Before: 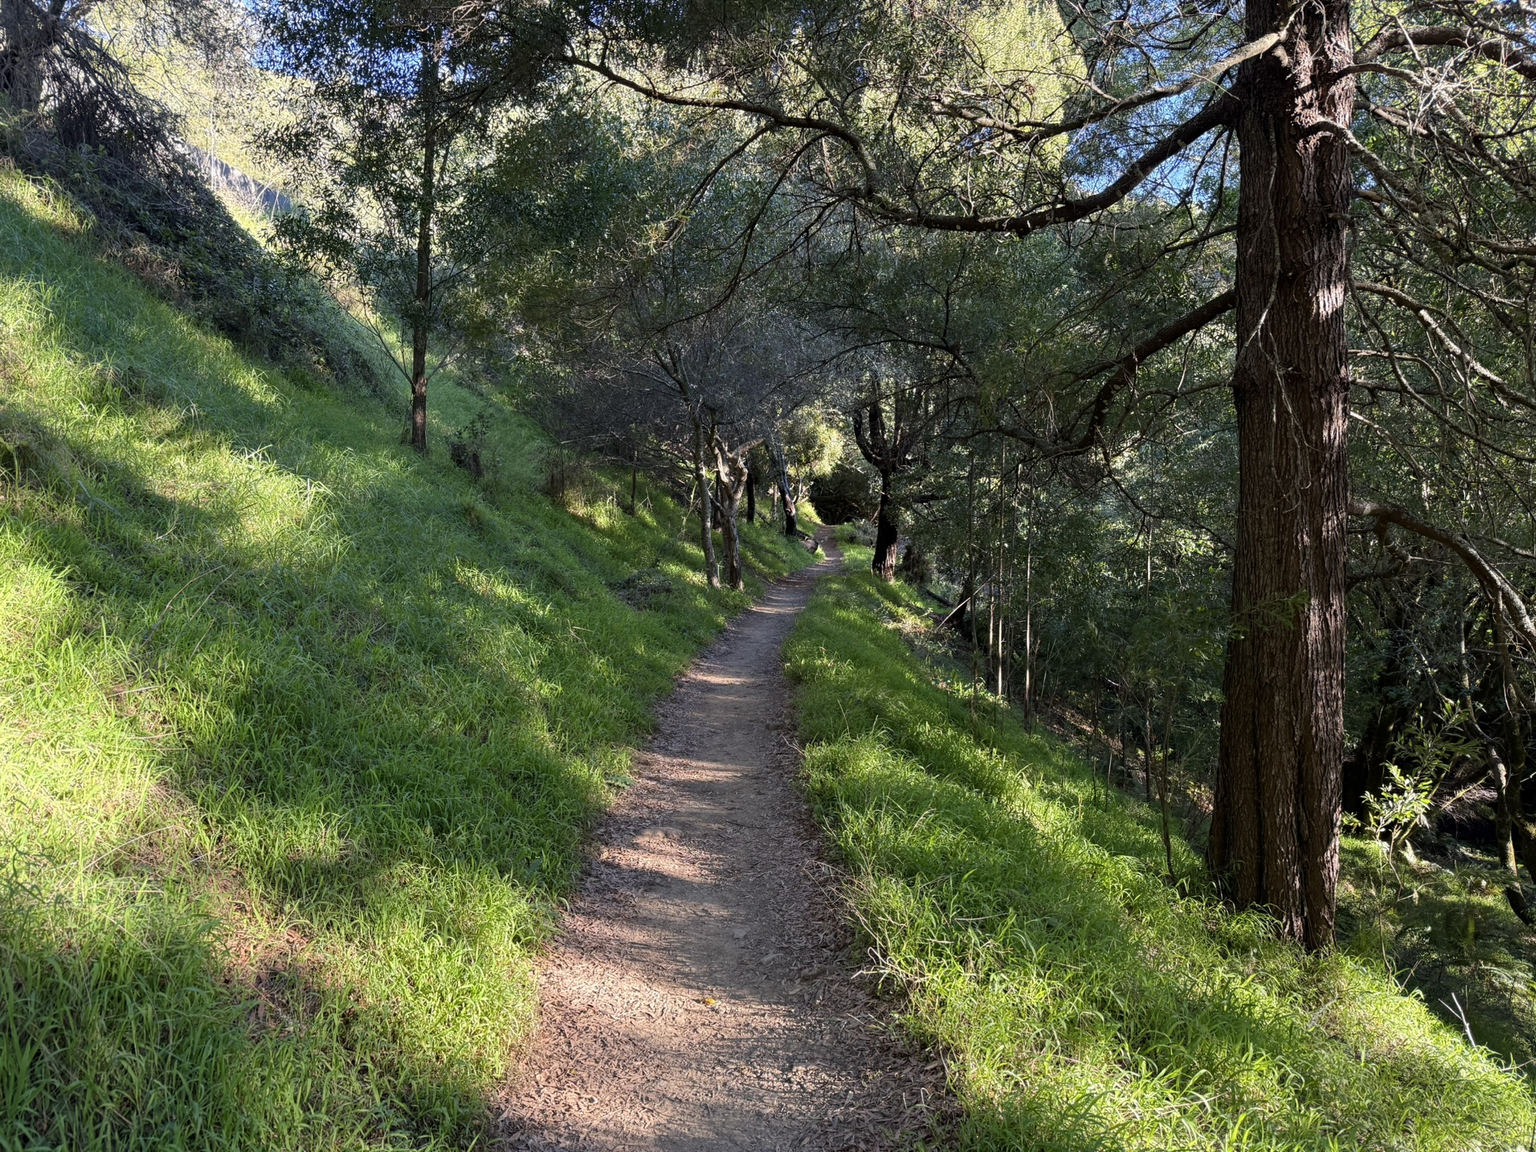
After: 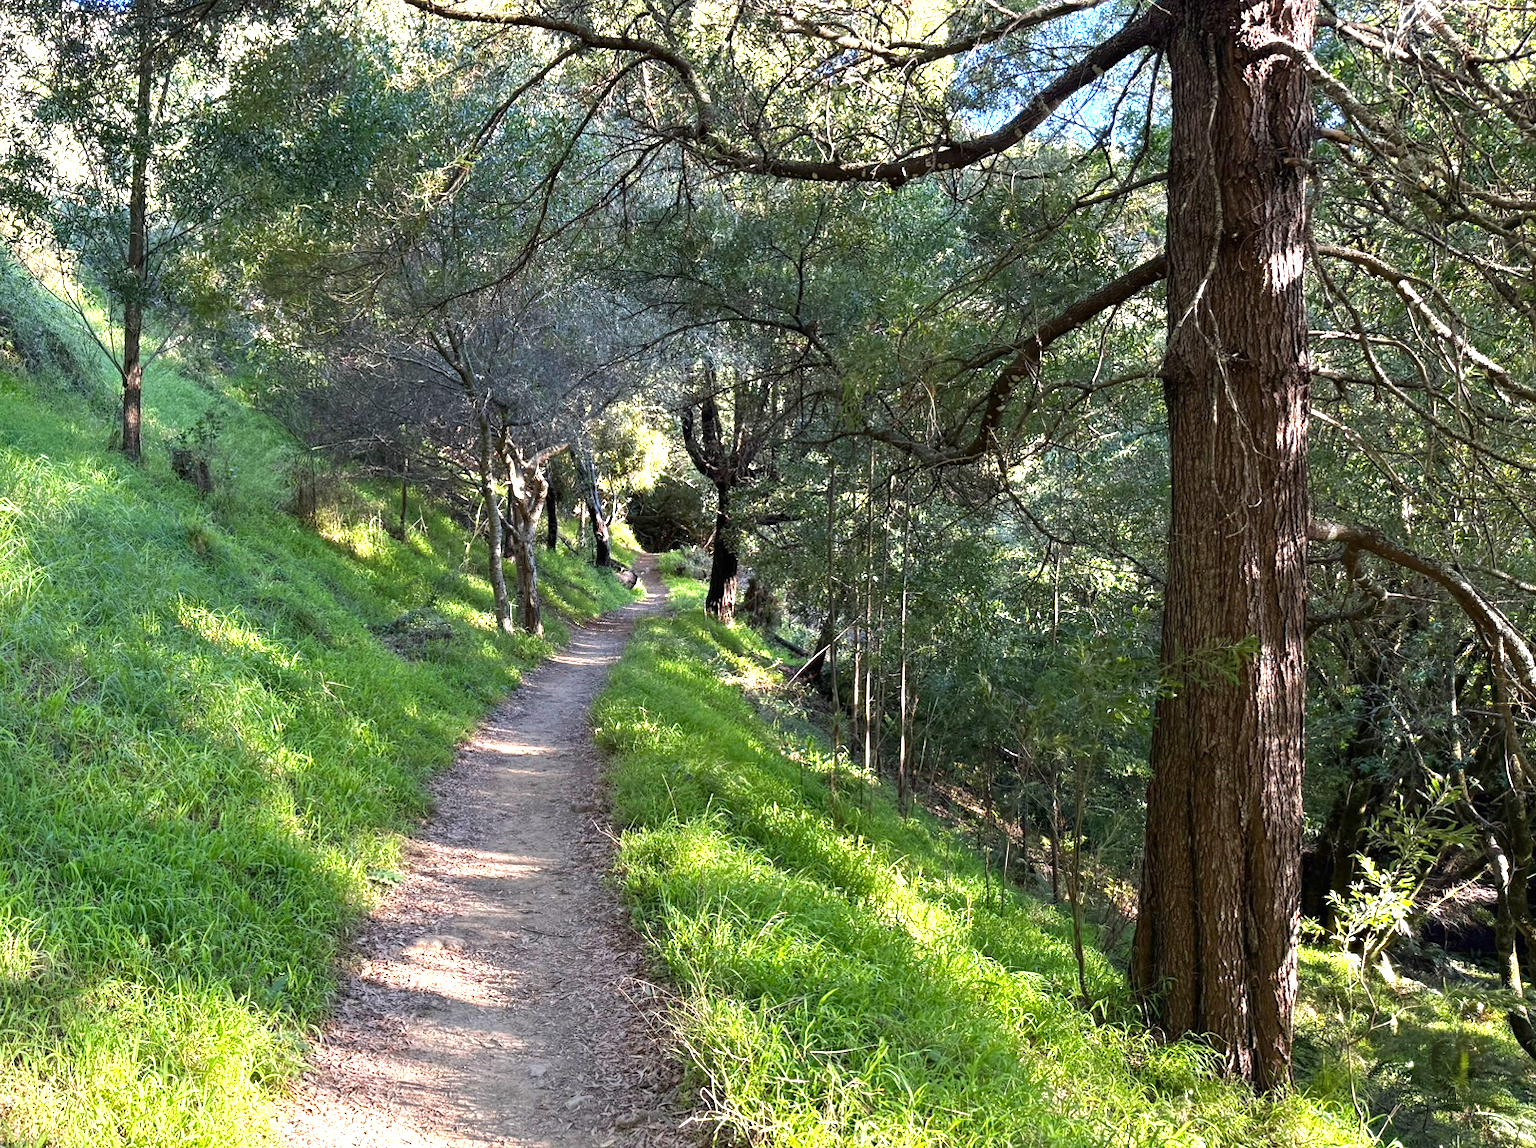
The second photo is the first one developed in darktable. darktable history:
tone equalizer: edges refinement/feathering 500, mask exposure compensation -1.57 EV, preserve details no
crop and rotate: left 20.523%, top 7.741%, right 0.481%, bottom 13.487%
exposure: black level correction 0, exposure 1.373 EV, compensate highlight preservation false
